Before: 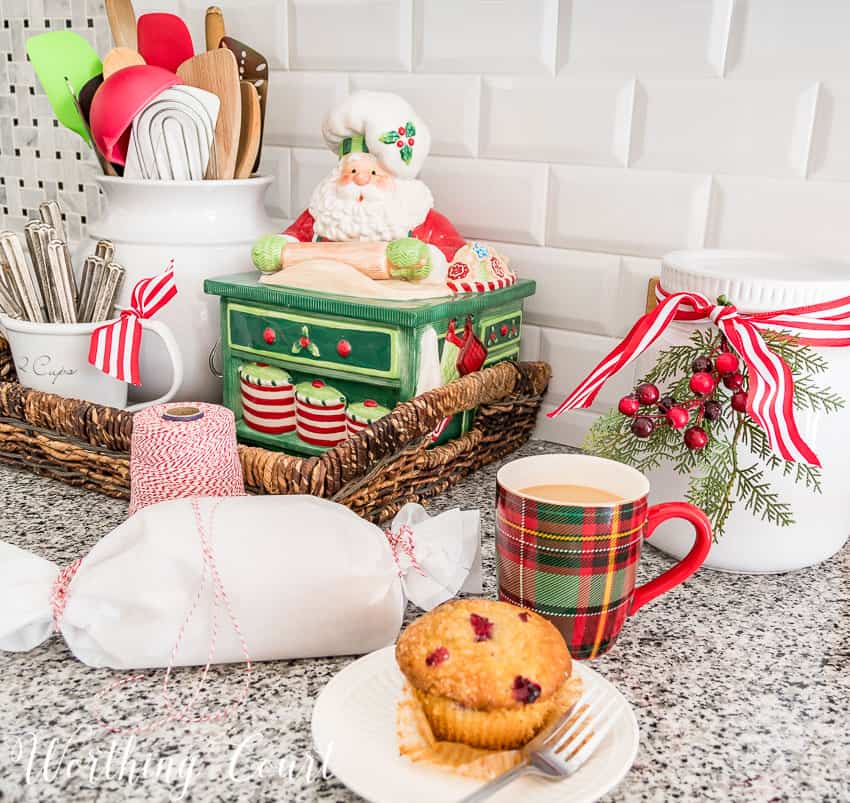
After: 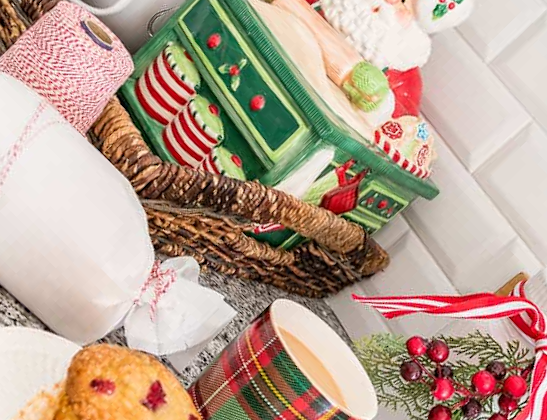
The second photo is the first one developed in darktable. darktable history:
crop and rotate: angle -45.41°, top 16.164%, right 0.82%, bottom 11.757%
